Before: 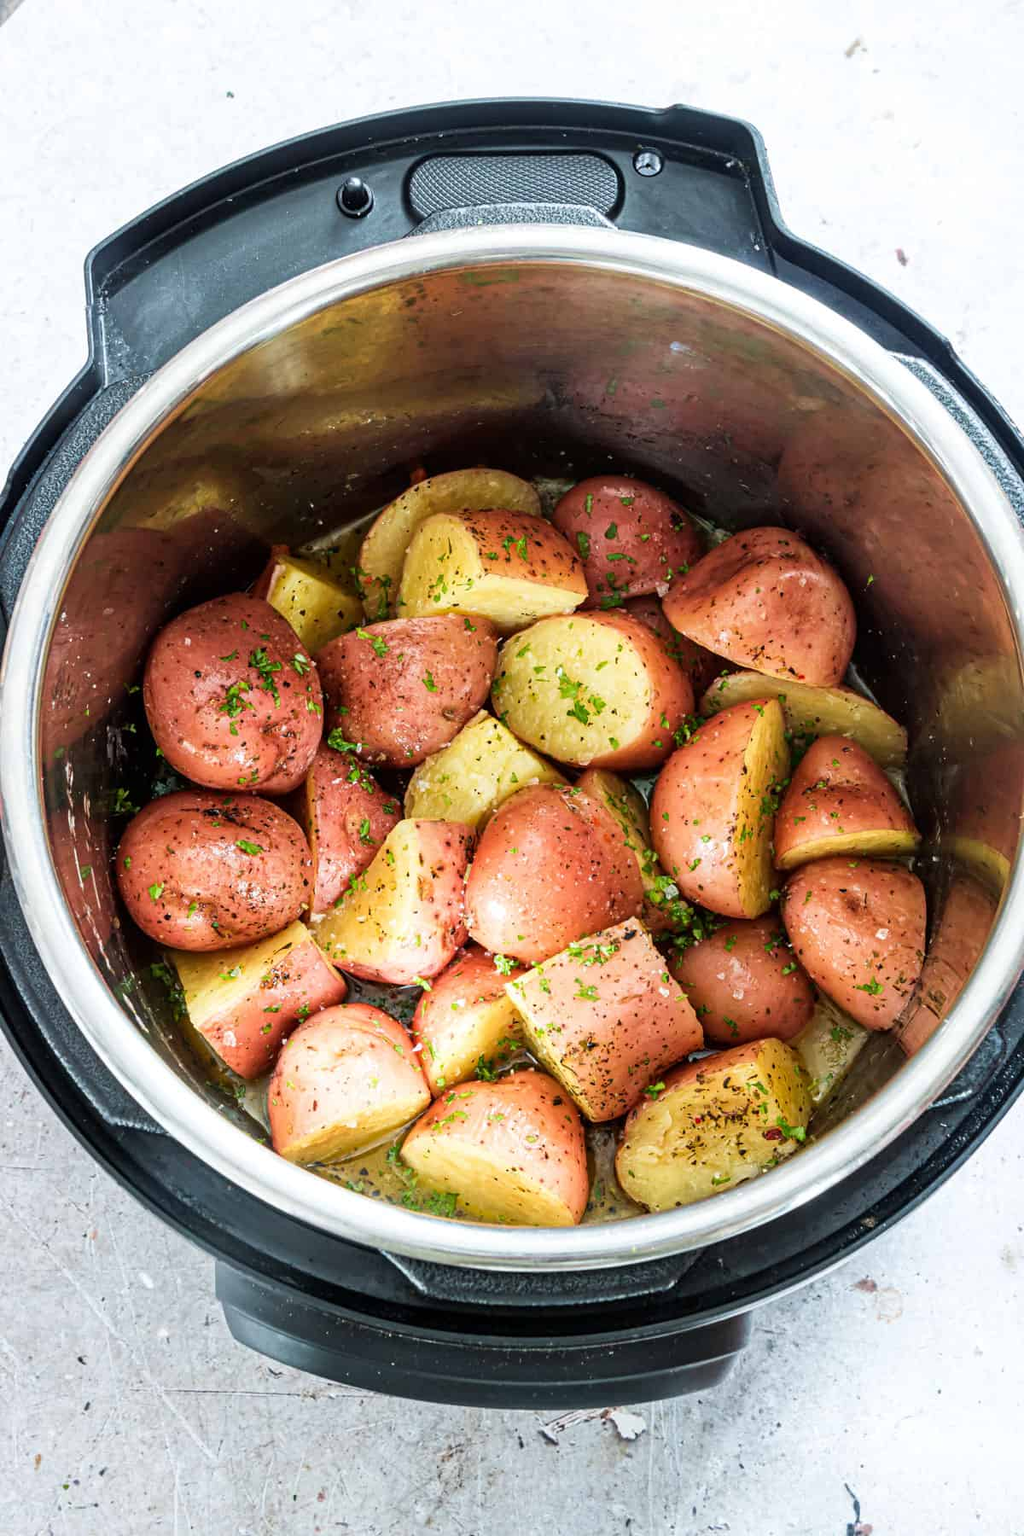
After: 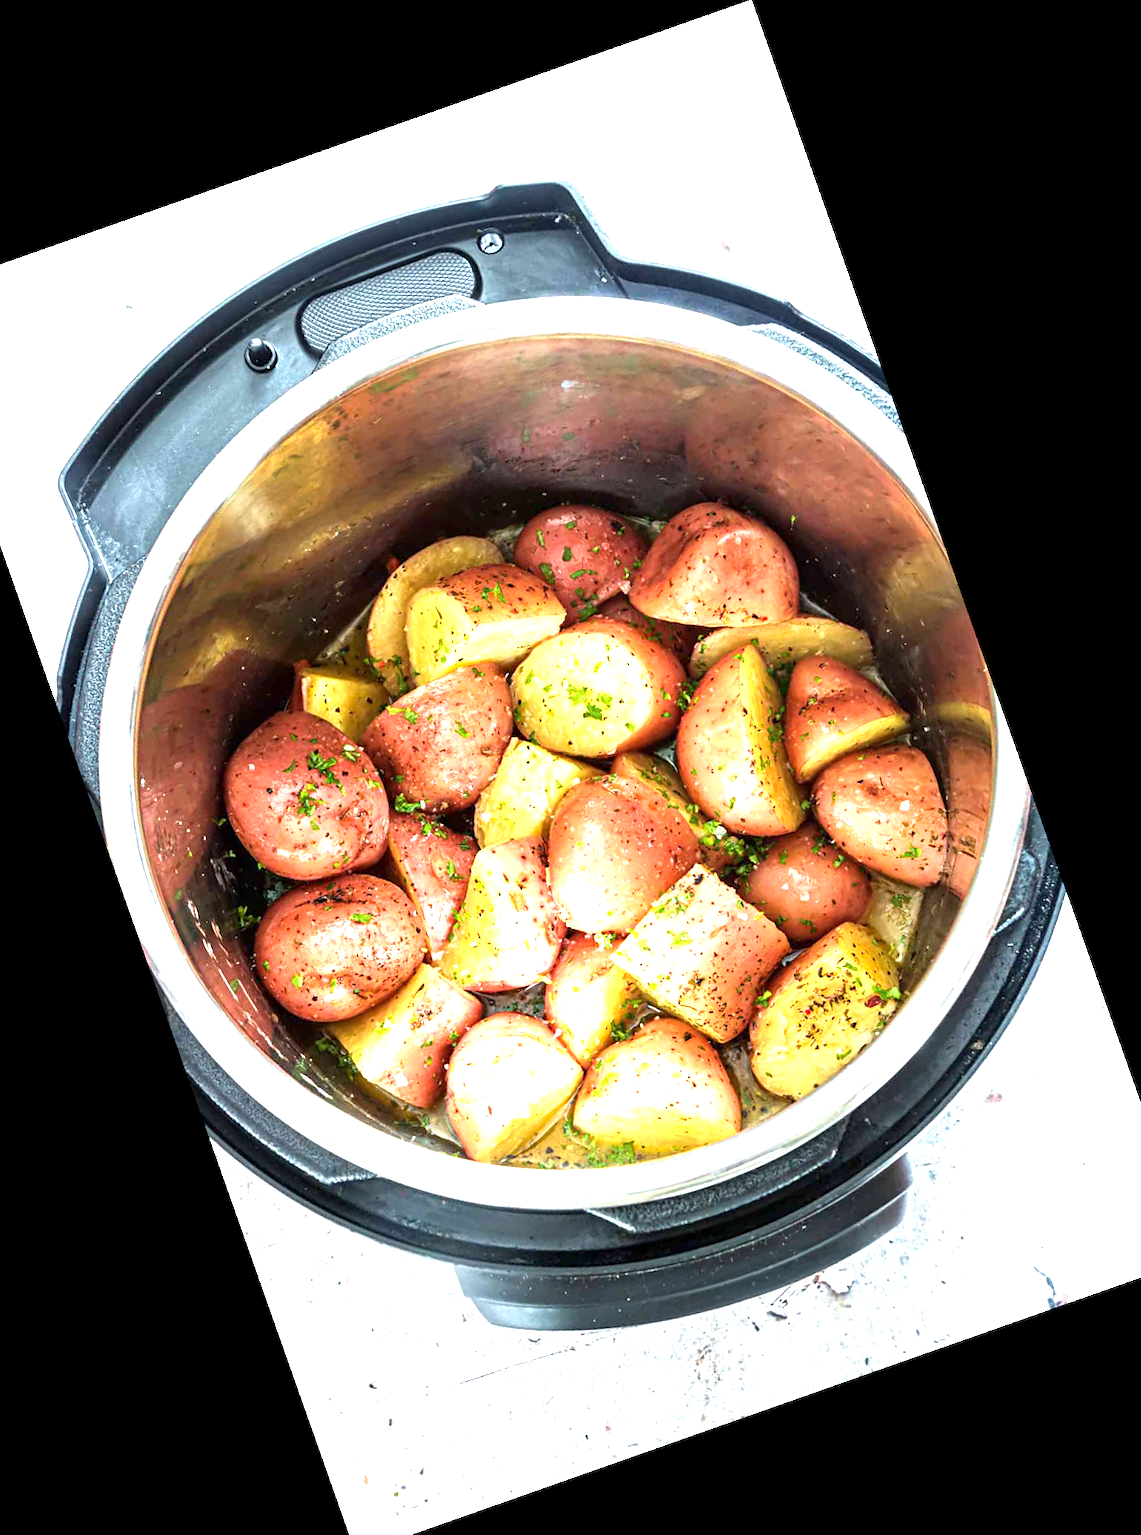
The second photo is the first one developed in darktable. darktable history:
exposure: exposure 1.2 EV, compensate highlight preservation false
crop and rotate: angle 19.43°, left 6.812%, right 4.125%, bottom 1.087%
